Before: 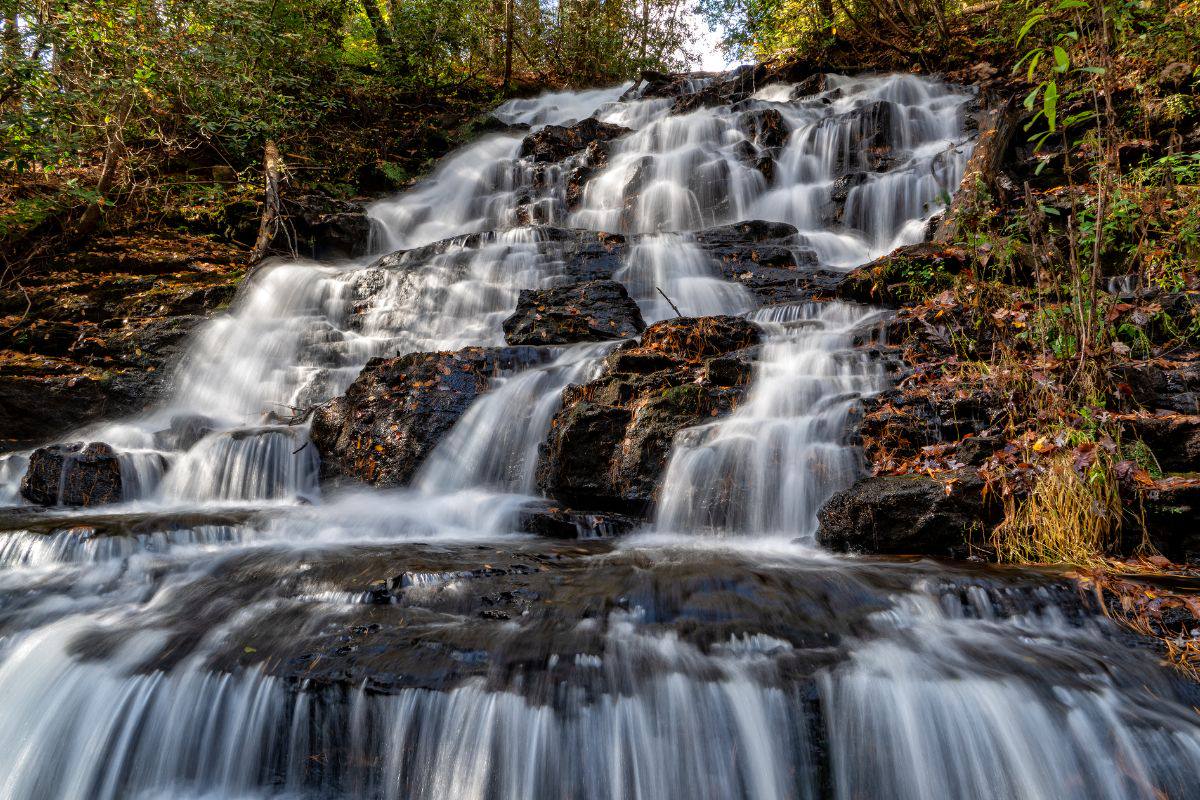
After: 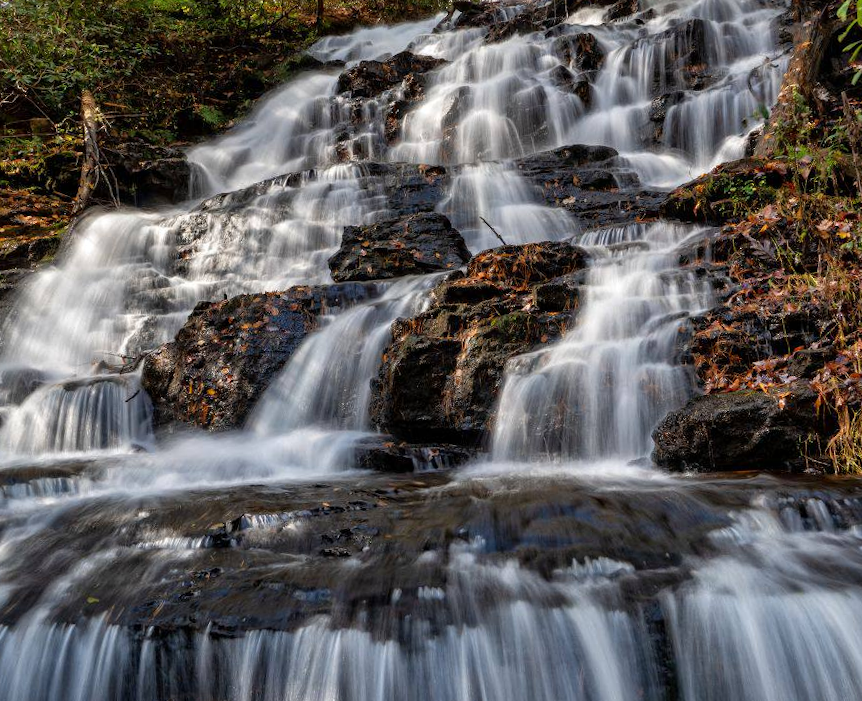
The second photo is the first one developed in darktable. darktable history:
rotate and perspective: rotation -3°, crop left 0.031, crop right 0.968, crop top 0.07, crop bottom 0.93
crop and rotate: left 13.15%, top 5.251%, right 12.609%
